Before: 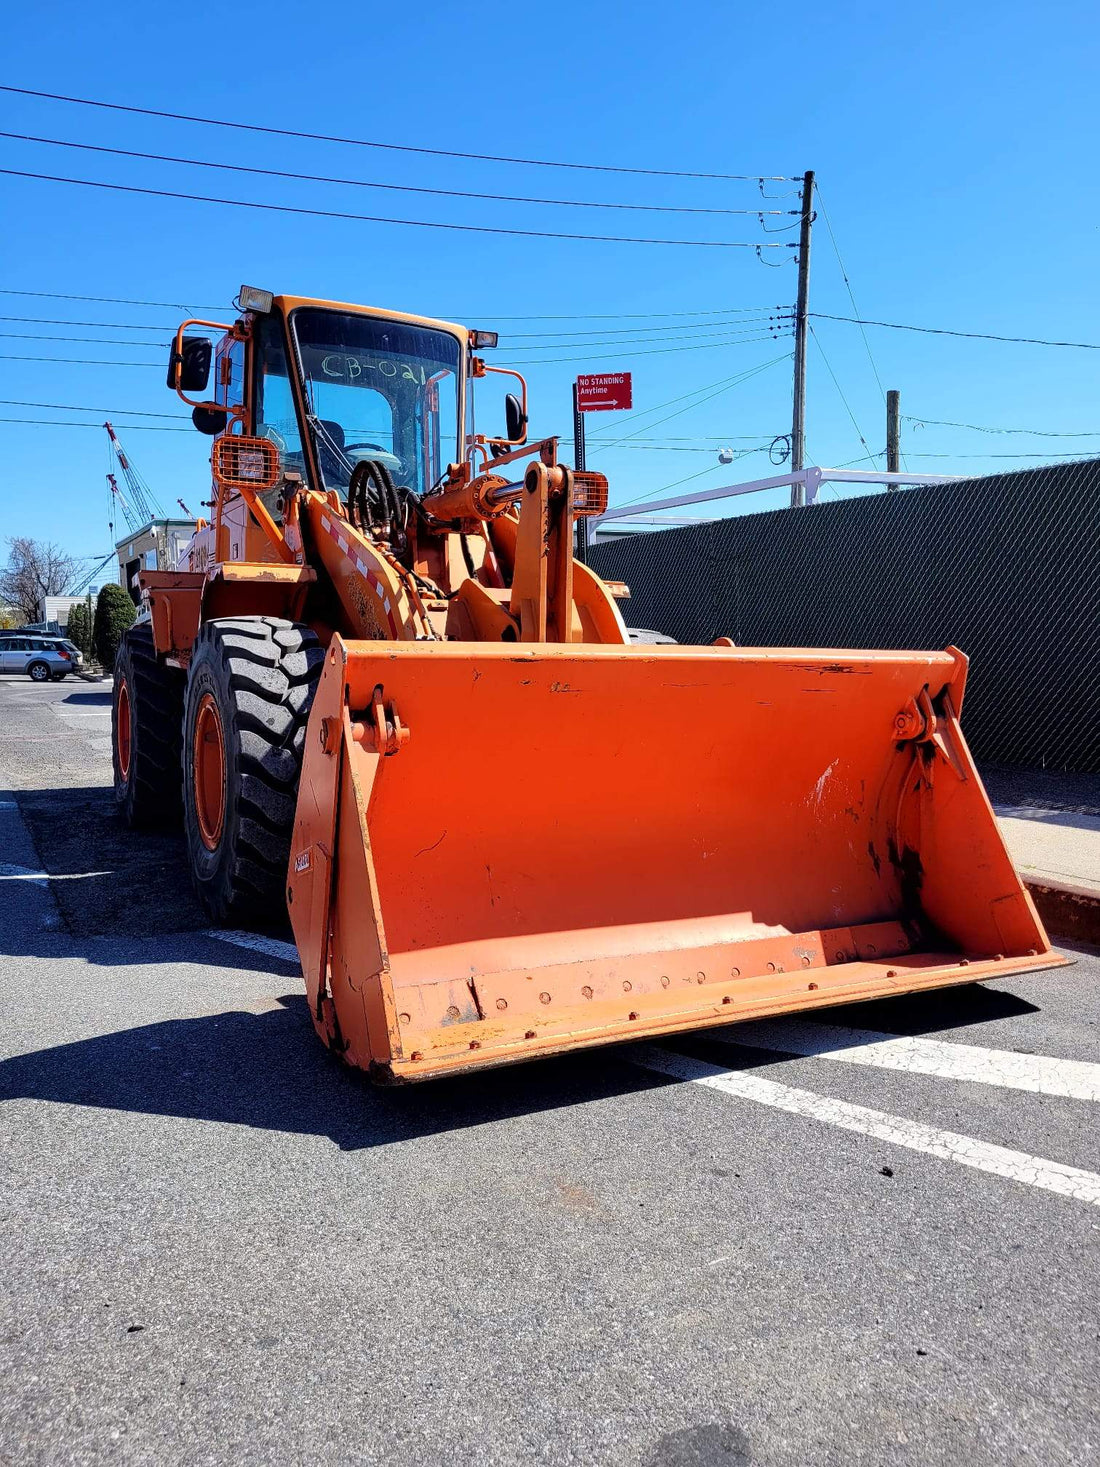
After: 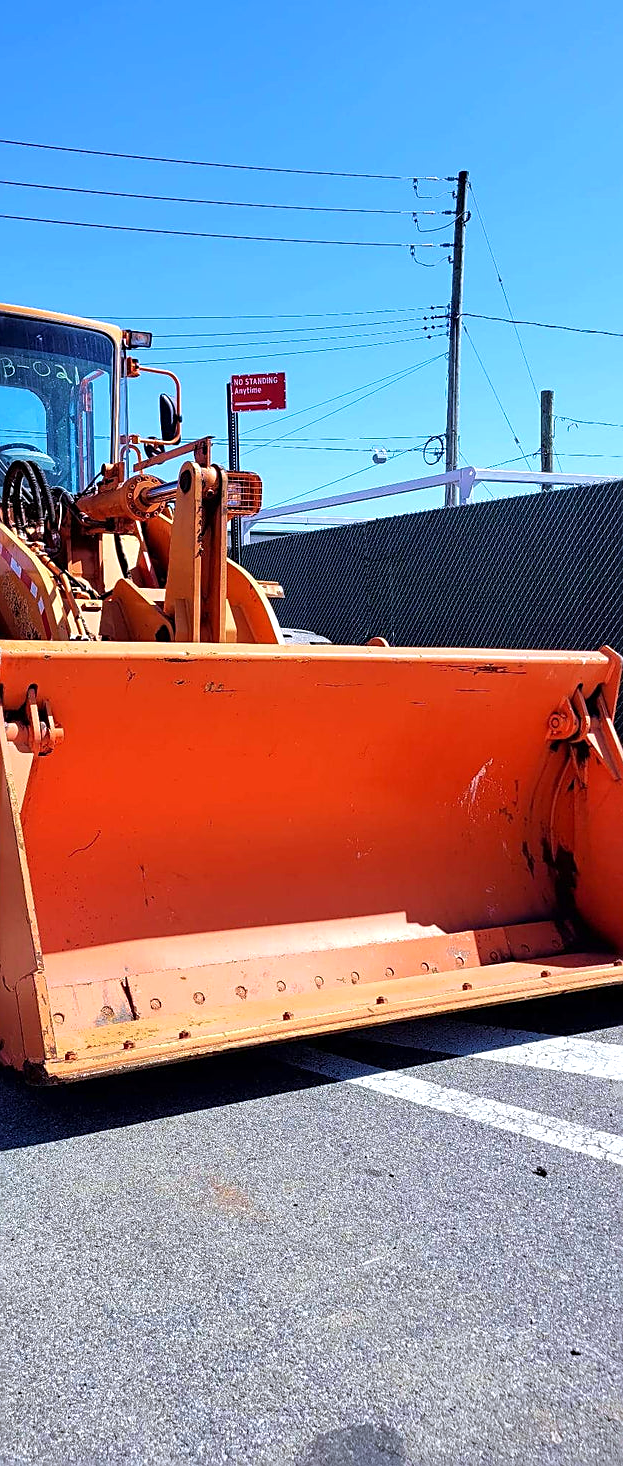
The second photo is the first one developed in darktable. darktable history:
crop: left 31.458%, top 0%, right 11.876%
exposure: exposure 0.2 EV, compensate highlight preservation false
white balance: red 0.967, blue 1.049
sharpen: on, module defaults
velvia: strength 39.63%
